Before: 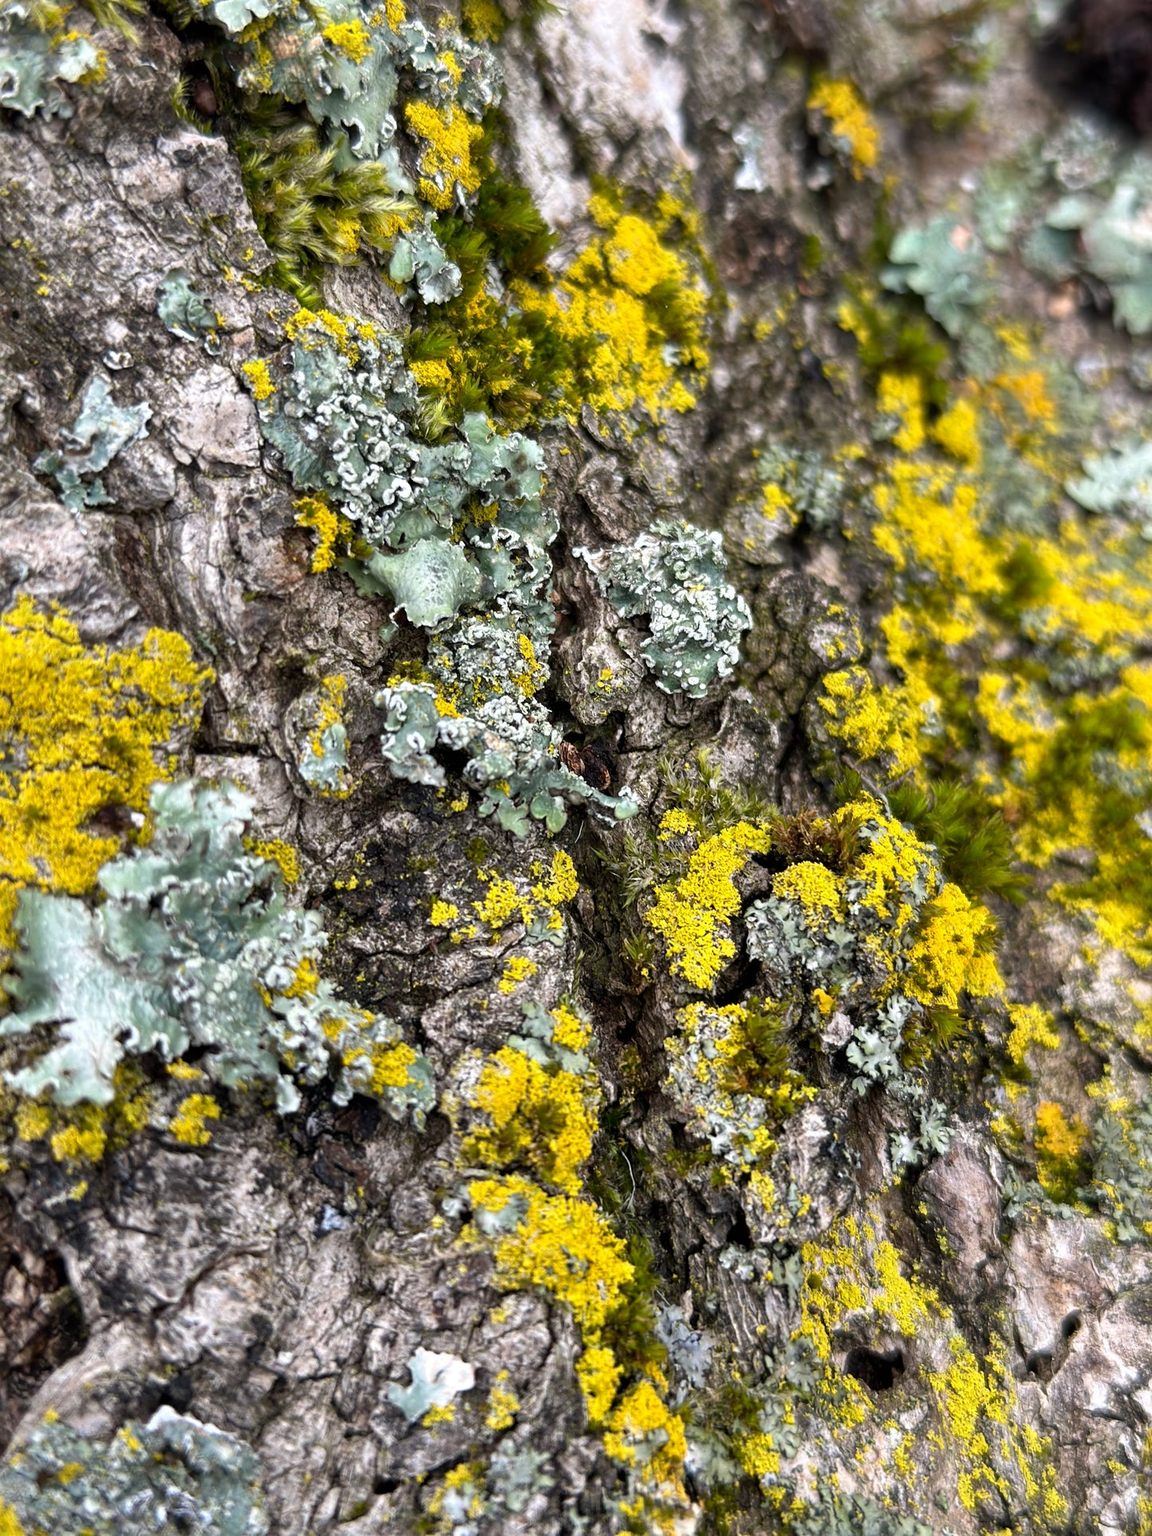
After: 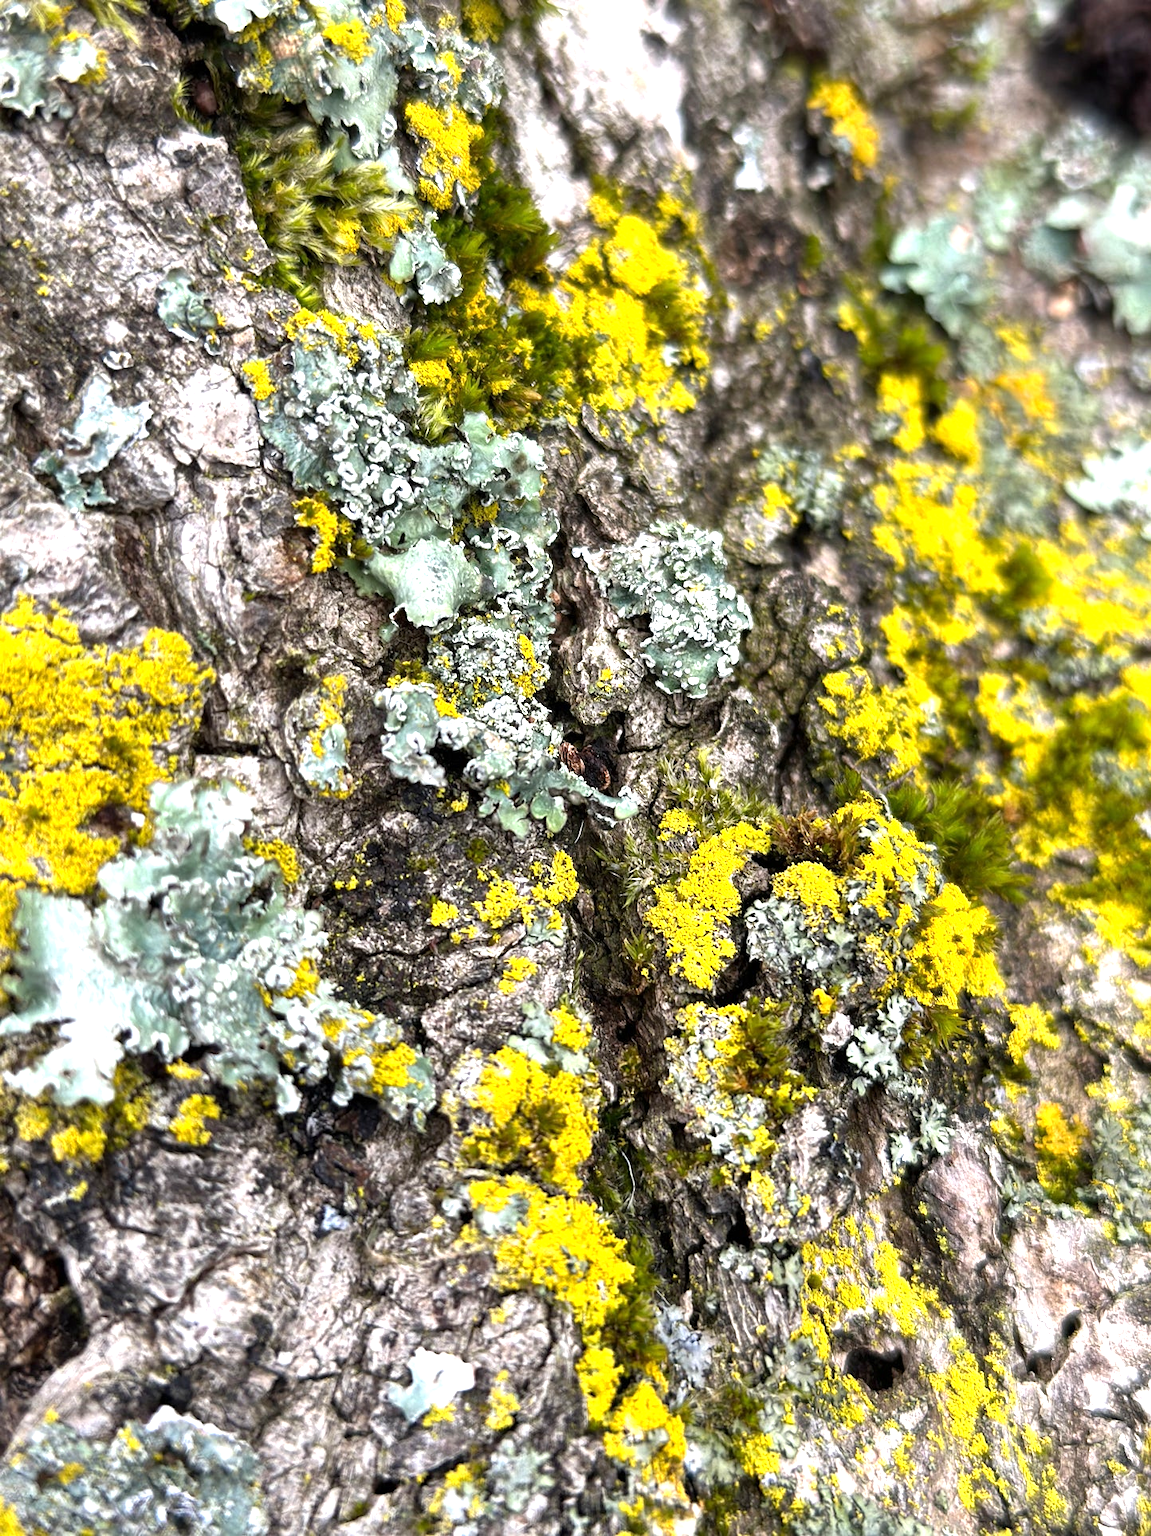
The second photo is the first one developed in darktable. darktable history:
tone equalizer: -8 EV -0.729 EV, -7 EV -0.682 EV, -6 EV -0.593 EV, -5 EV -0.4 EV, -3 EV 0.39 EV, -2 EV 0.6 EV, -1 EV 0.689 EV, +0 EV 0.755 EV, smoothing diameter 24.85%, edges refinement/feathering 14.92, preserve details guided filter
